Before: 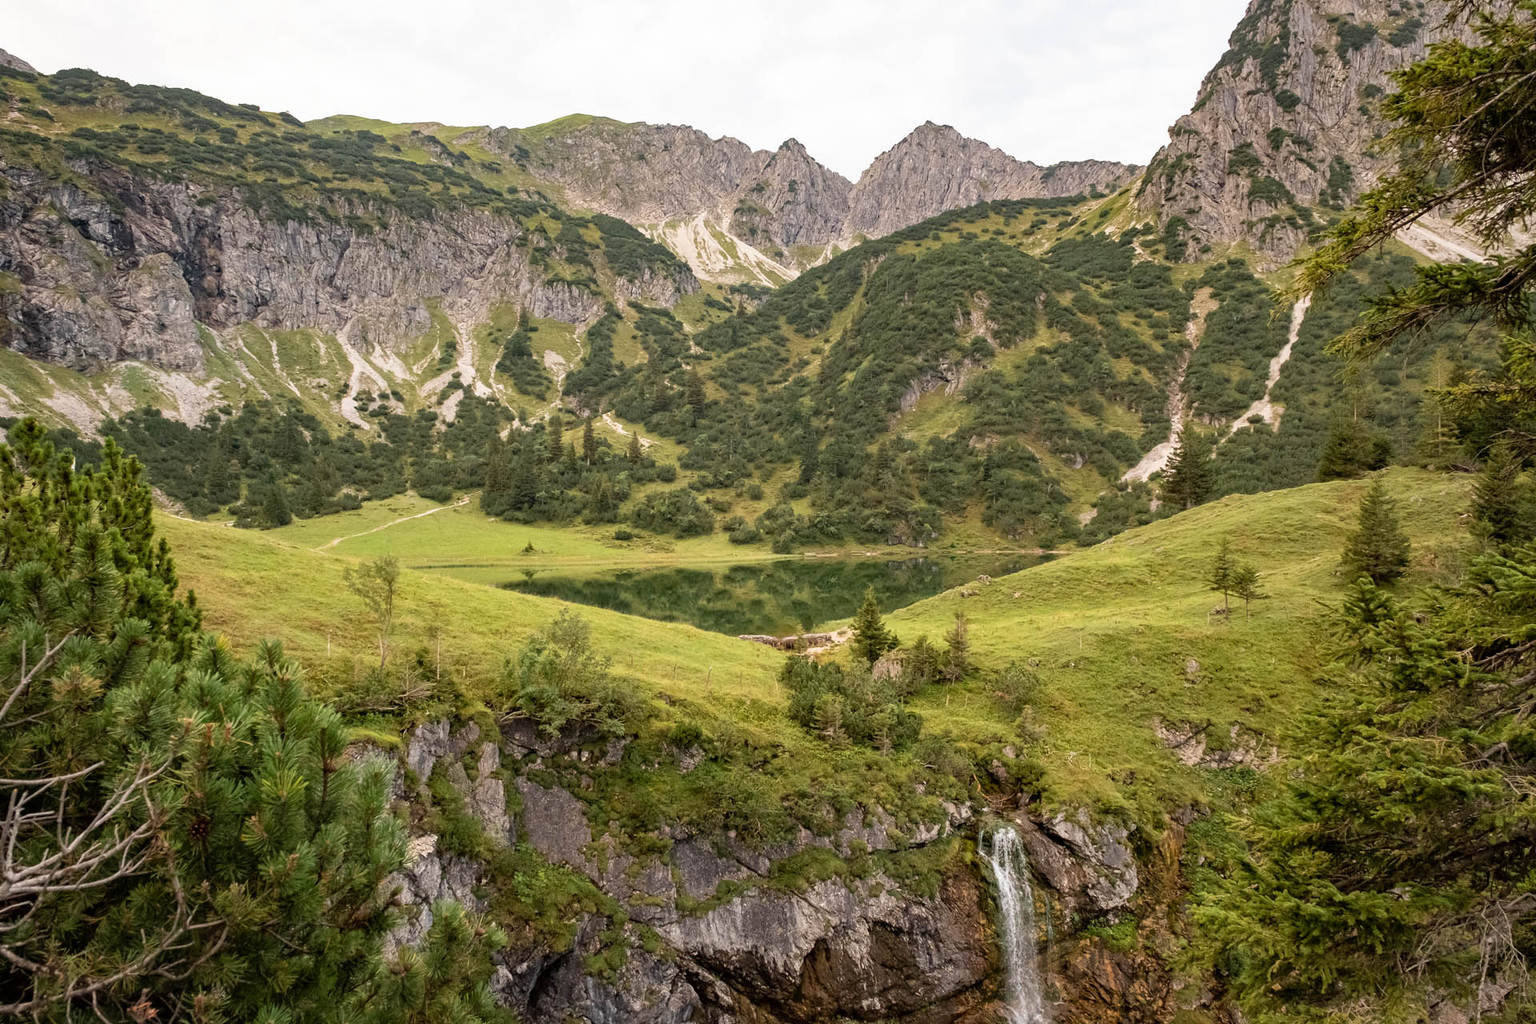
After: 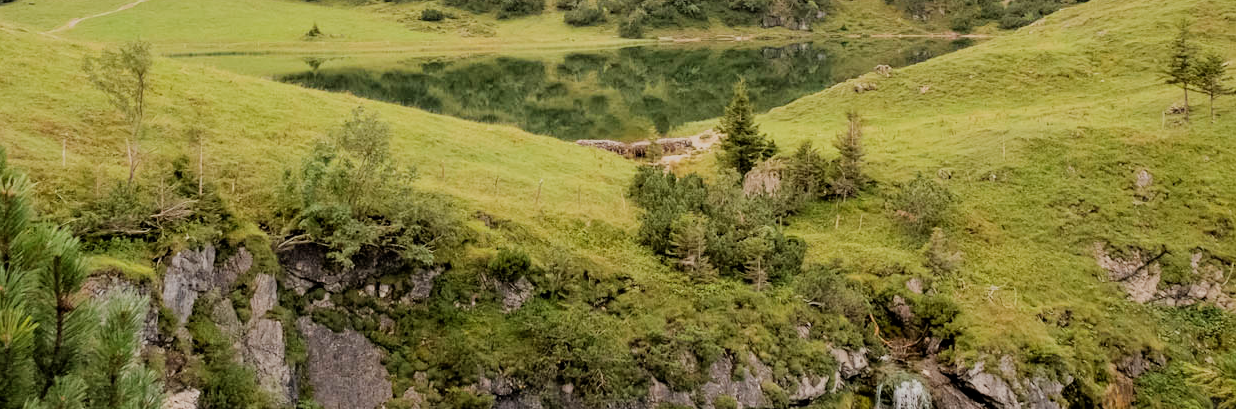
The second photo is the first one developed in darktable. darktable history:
filmic rgb: black relative exposure -6.98 EV, white relative exposure 5.63 EV, hardness 2.86
crop: left 18.091%, top 51.13%, right 17.525%, bottom 16.85%
exposure: exposure 0.191 EV, compensate highlight preservation false
